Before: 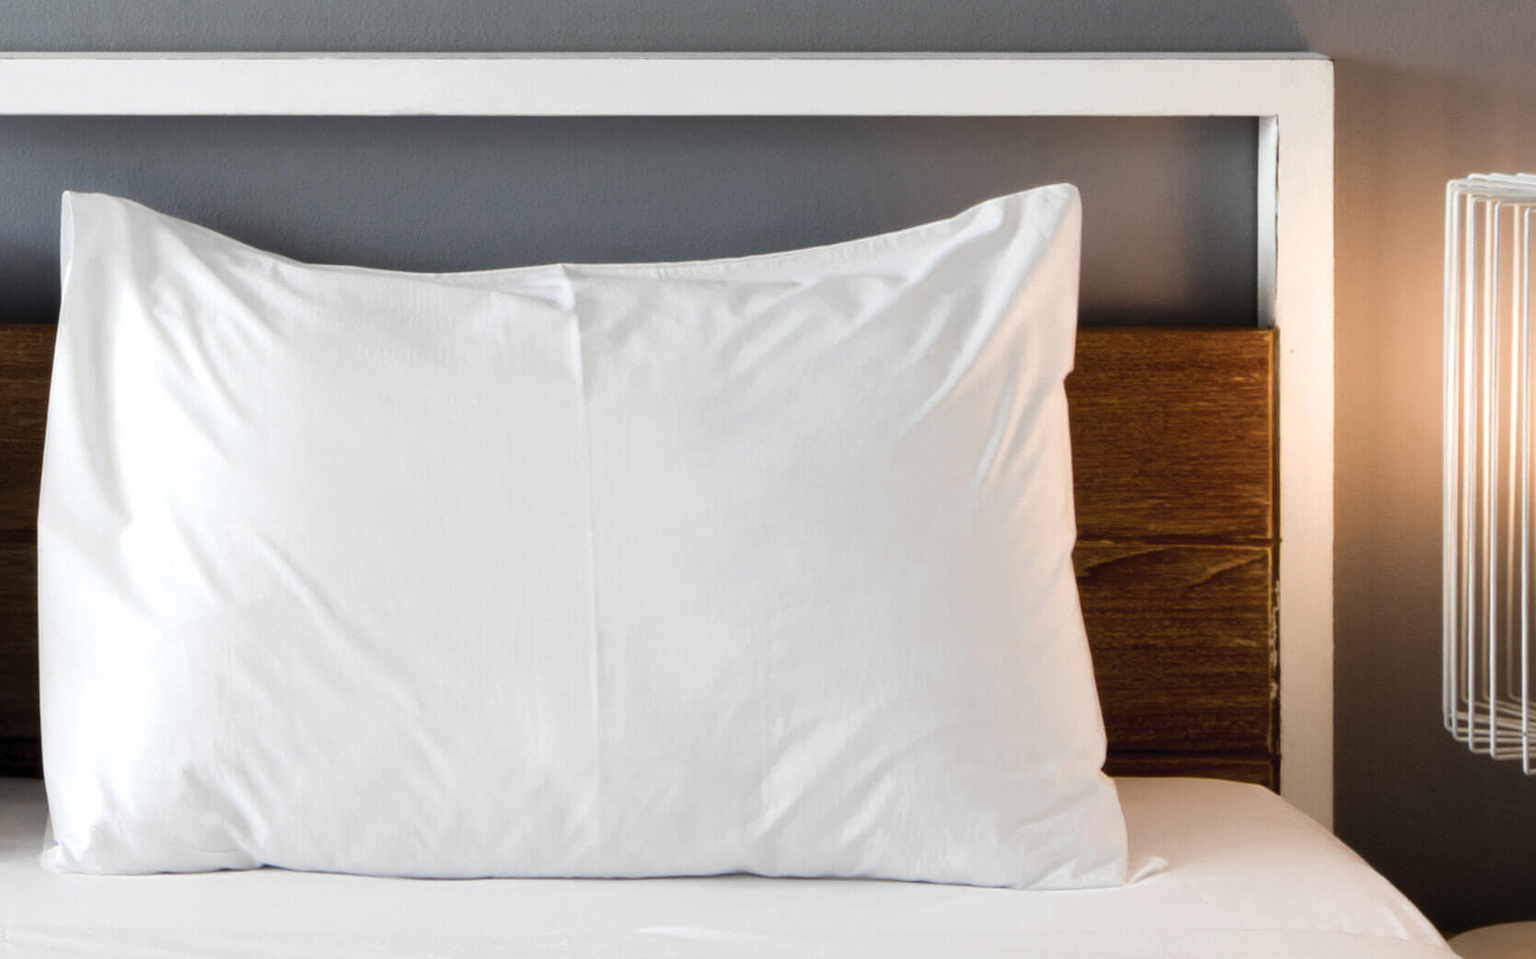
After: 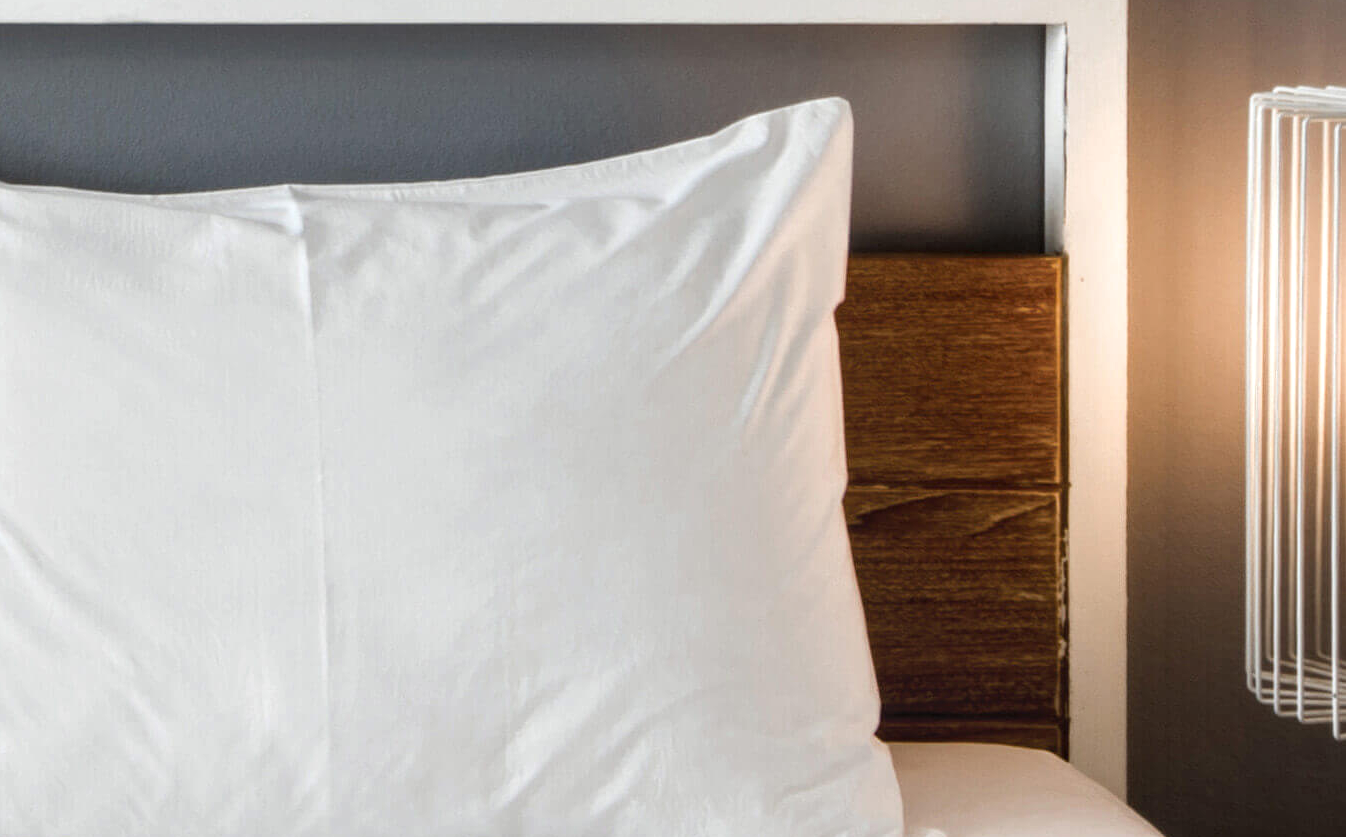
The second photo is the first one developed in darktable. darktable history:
local contrast: on, module defaults
crop: left 19.319%, top 9.858%, right 0.001%, bottom 9.741%
